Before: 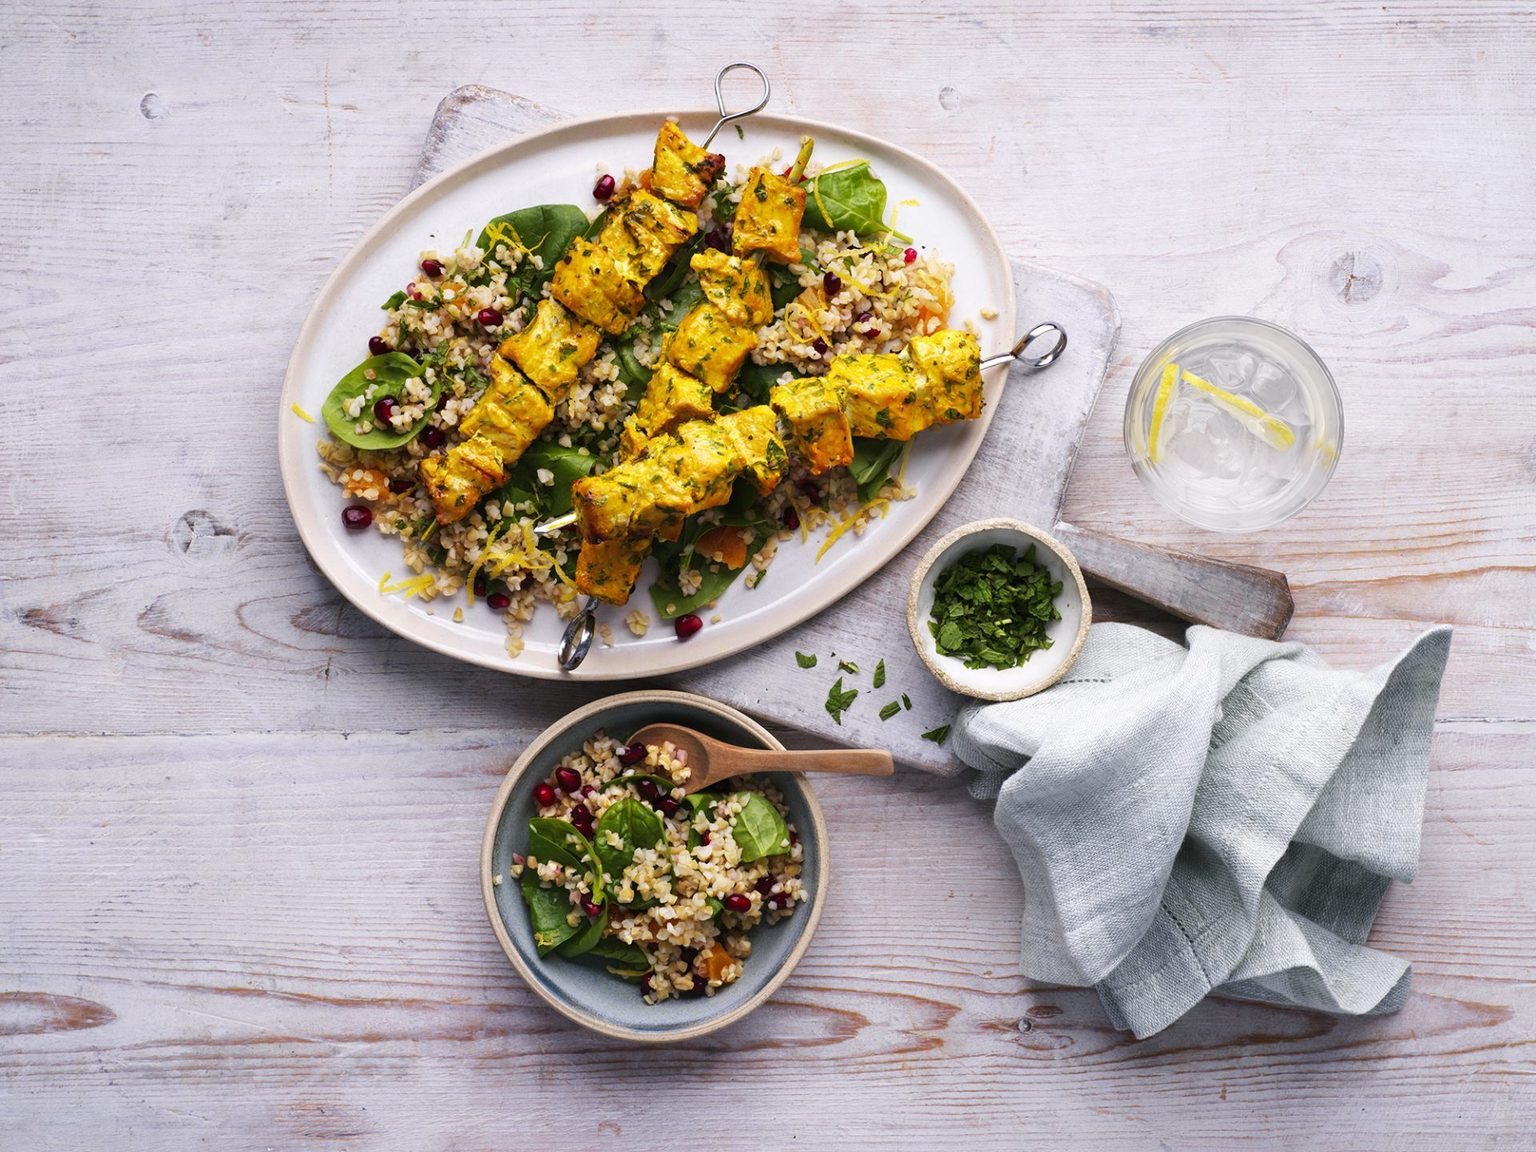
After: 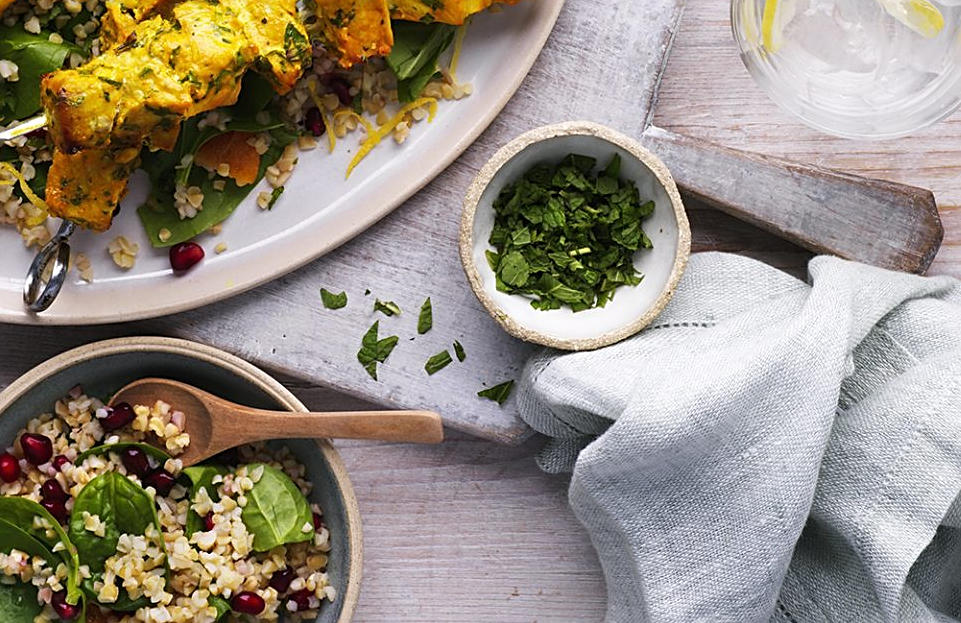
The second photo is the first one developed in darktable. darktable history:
crop: left 35.105%, top 36.576%, right 14.793%, bottom 20.104%
sharpen: amount 0.491
